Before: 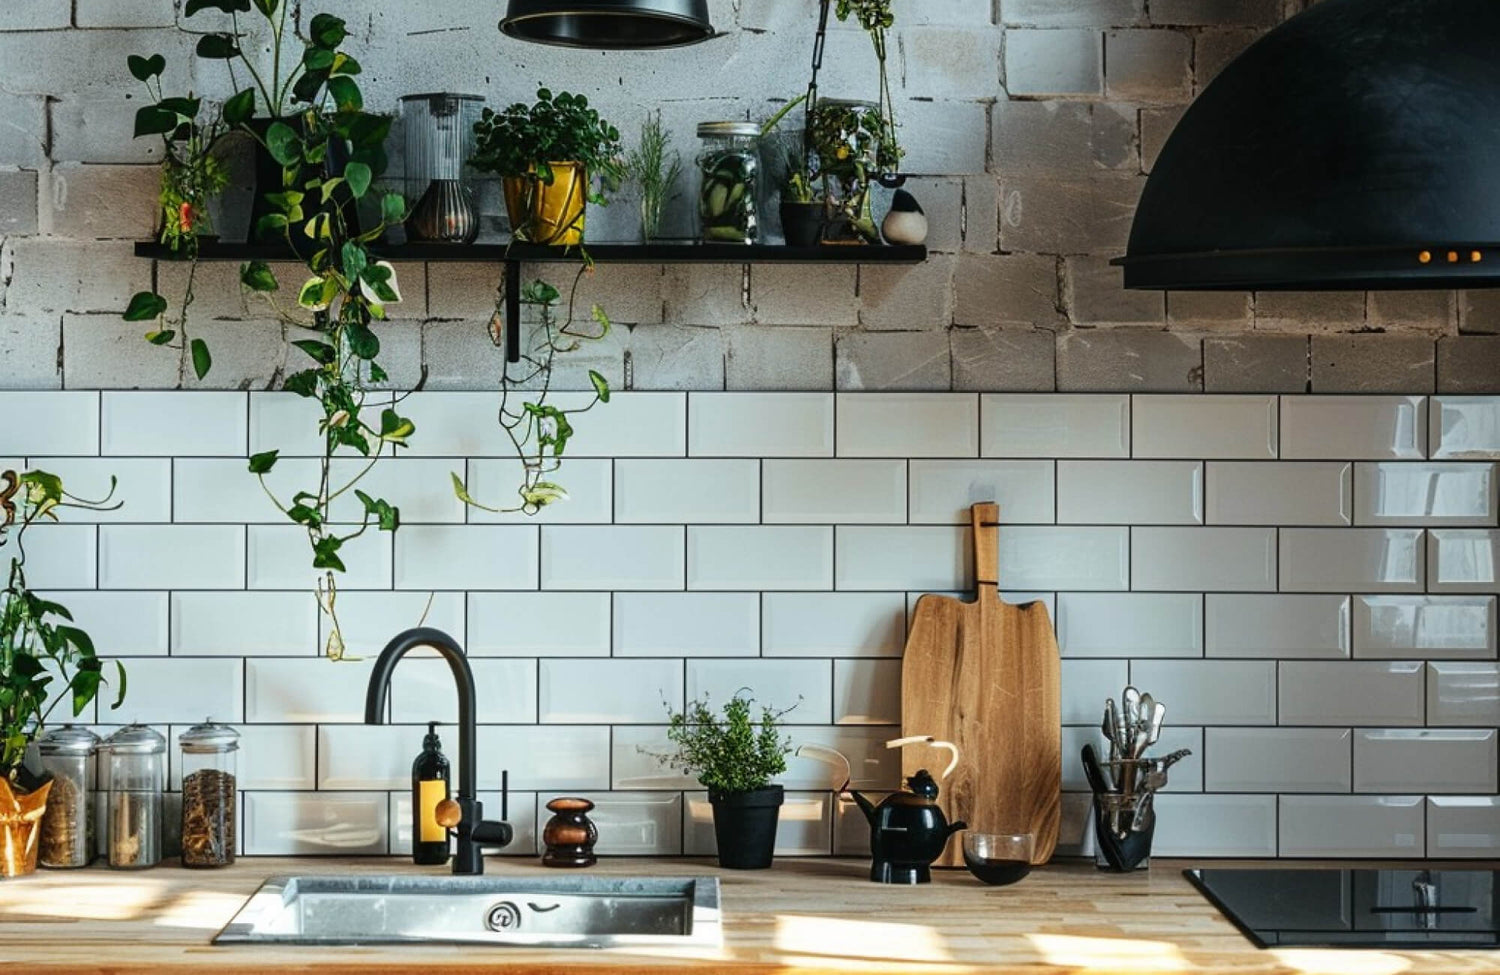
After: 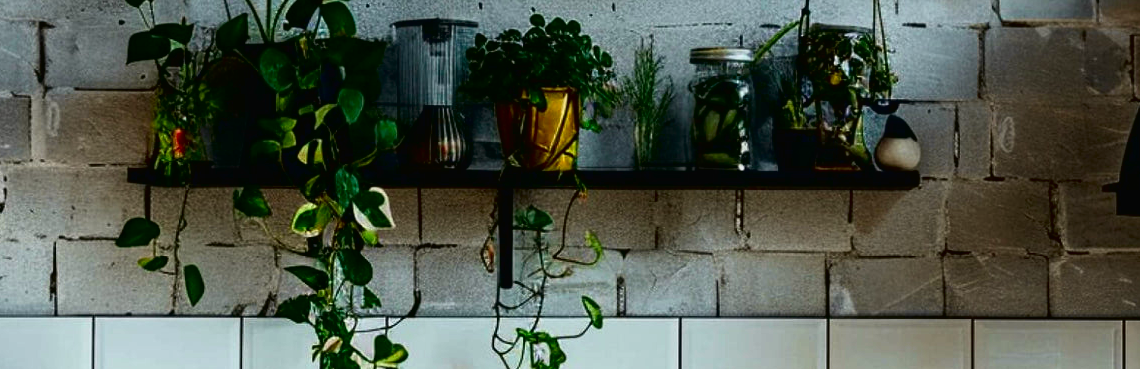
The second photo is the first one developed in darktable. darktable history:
tone curve: curves: ch0 [(0, 0.013) (0.054, 0.018) (0.205, 0.191) (0.289, 0.292) (0.39, 0.424) (0.493, 0.551) (0.647, 0.752) (0.778, 0.895) (1, 0.998)]; ch1 [(0, 0) (0.385, 0.343) (0.439, 0.415) (0.494, 0.495) (0.501, 0.501) (0.51, 0.509) (0.54, 0.546) (0.586, 0.606) (0.66, 0.701) (0.783, 0.804) (1, 1)]; ch2 [(0, 0) (0.32, 0.281) (0.403, 0.399) (0.441, 0.428) (0.47, 0.469) (0.498, 0.496) (0.524, 0.538) (0.566, 0.579) (0.633, 0.665) (0.7, 0.711) (1, 1)], color space Lab, independent channels, preserve colors none
crop: left 0.519%, top 7.636%, right 23.46%, bottom 54.437%
contrast brightness saturation: brightness -0.218, saturation 0.082
exposure: exposure -0.238 EV, compensate highlight preservation false
